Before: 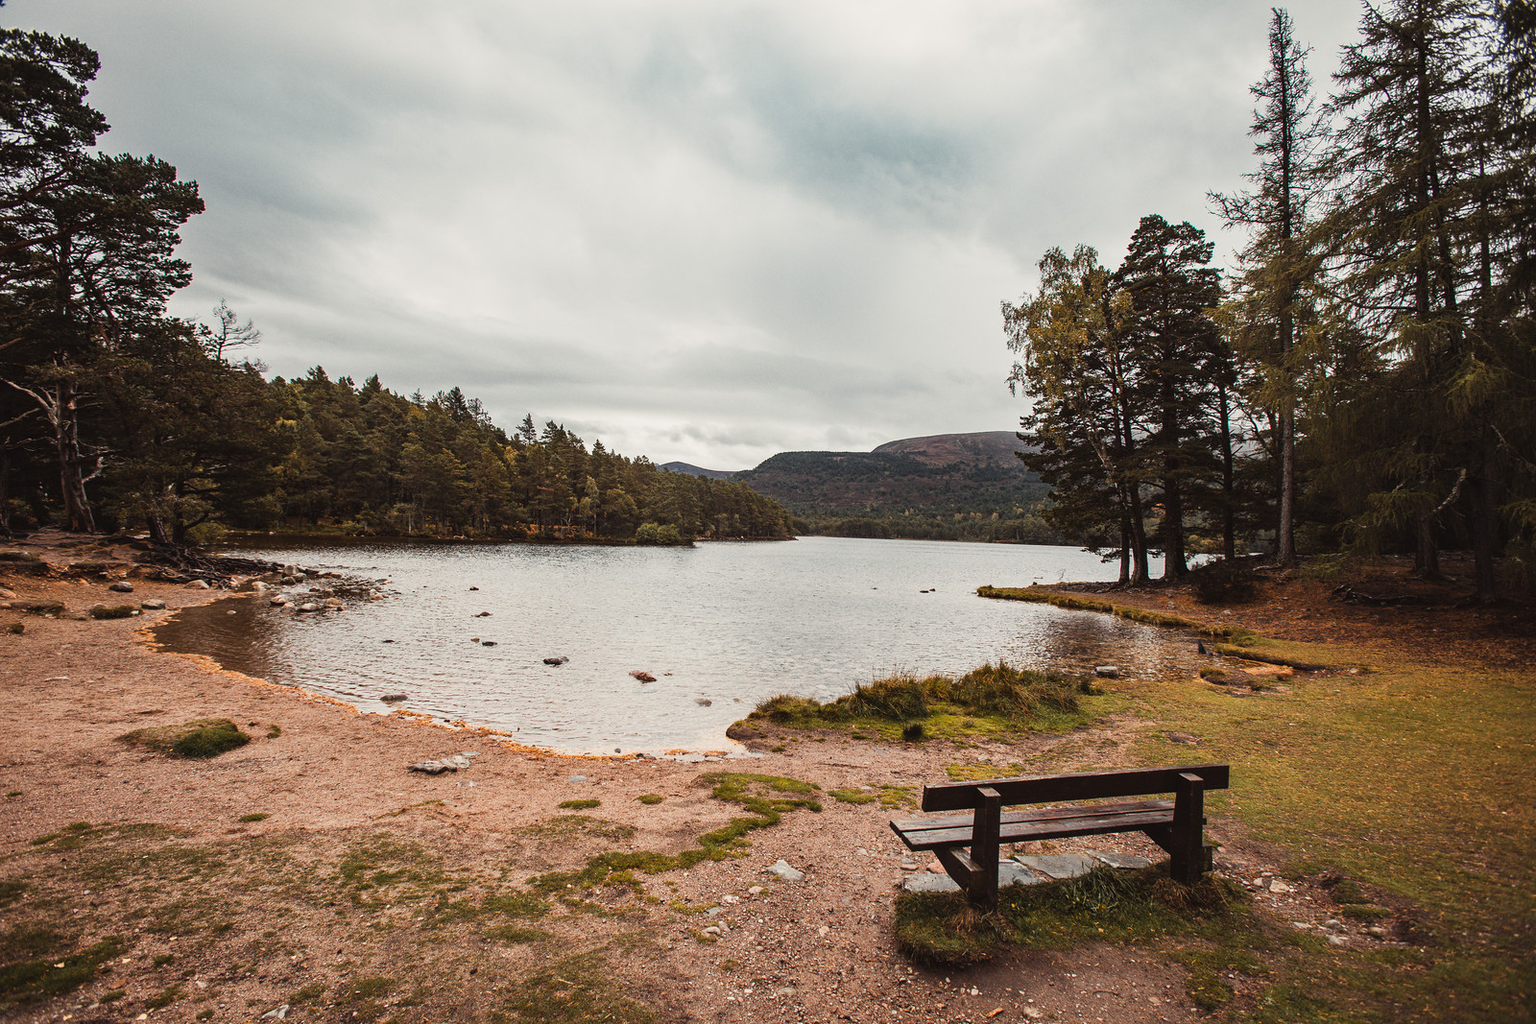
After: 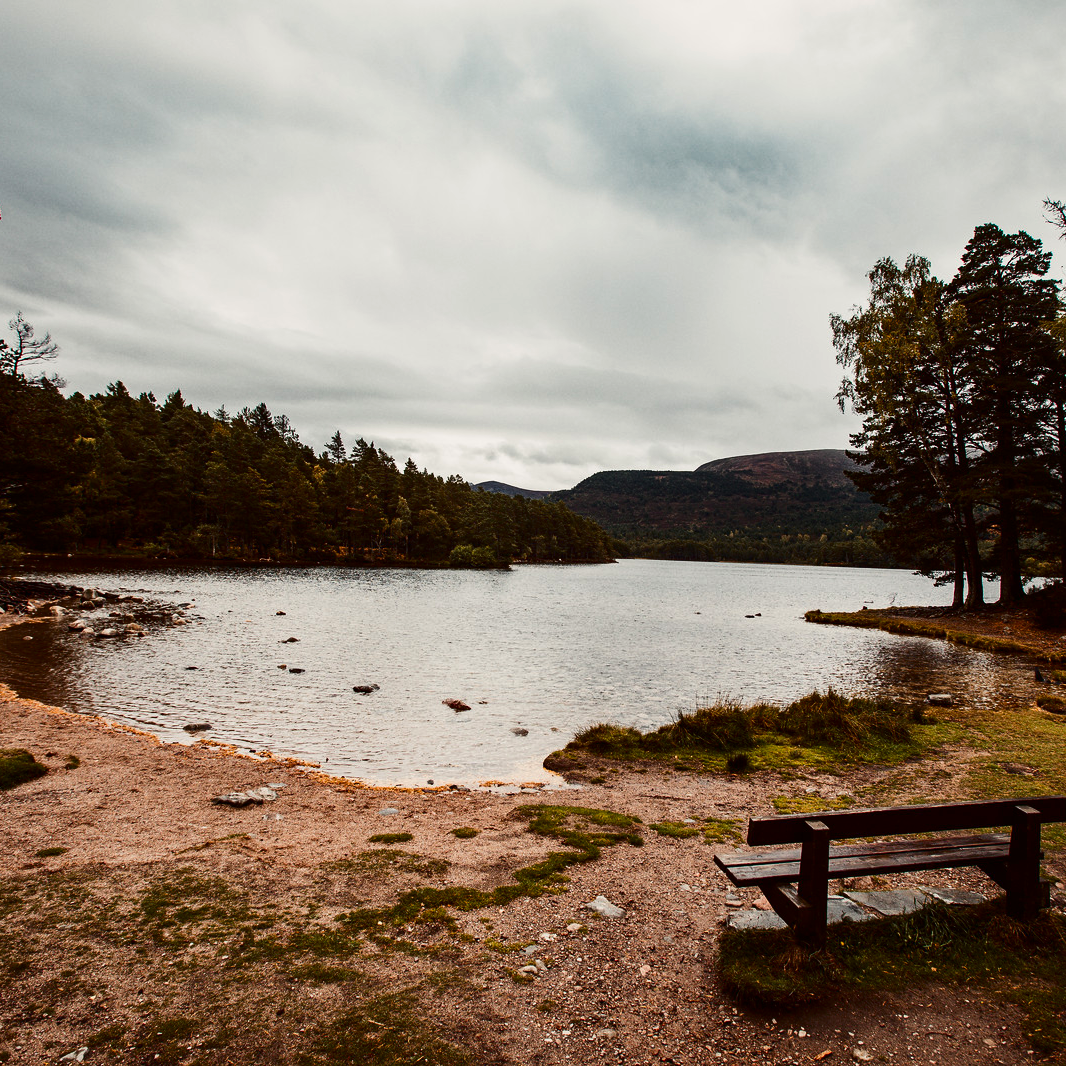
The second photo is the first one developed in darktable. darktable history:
crop and rotate: left 13.409%, right 19.924%
contrast brightness saturation: contrast 0.19, brightness -0.24, saturation 0.11
